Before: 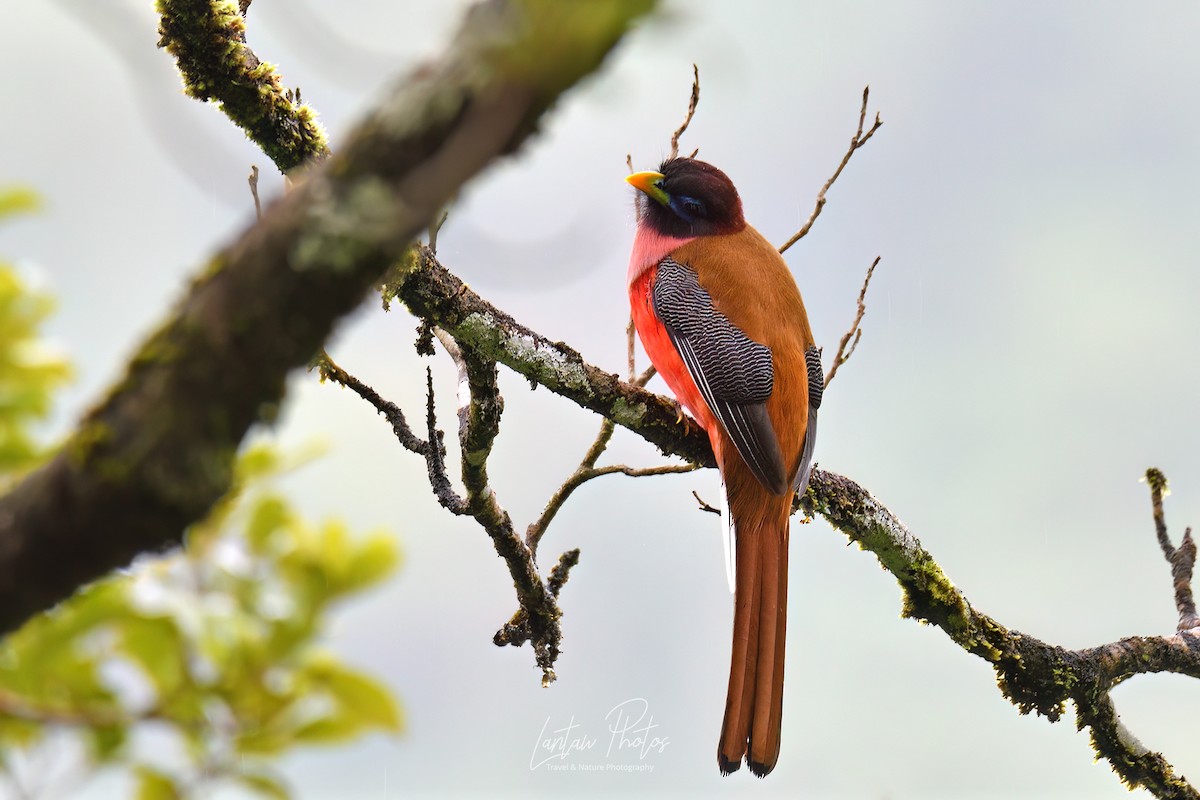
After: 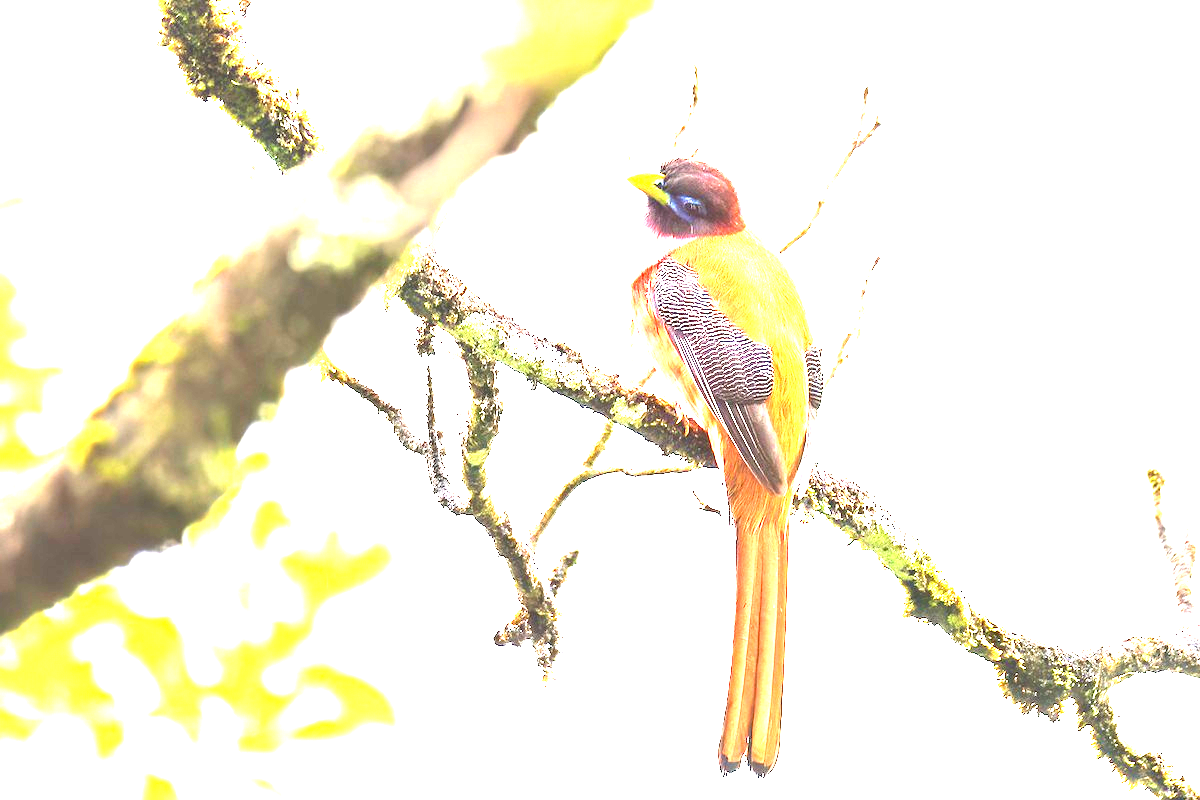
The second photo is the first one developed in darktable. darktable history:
exposure: black level correction 0, exposure 3.938 EV, compensate highlight preservation false
